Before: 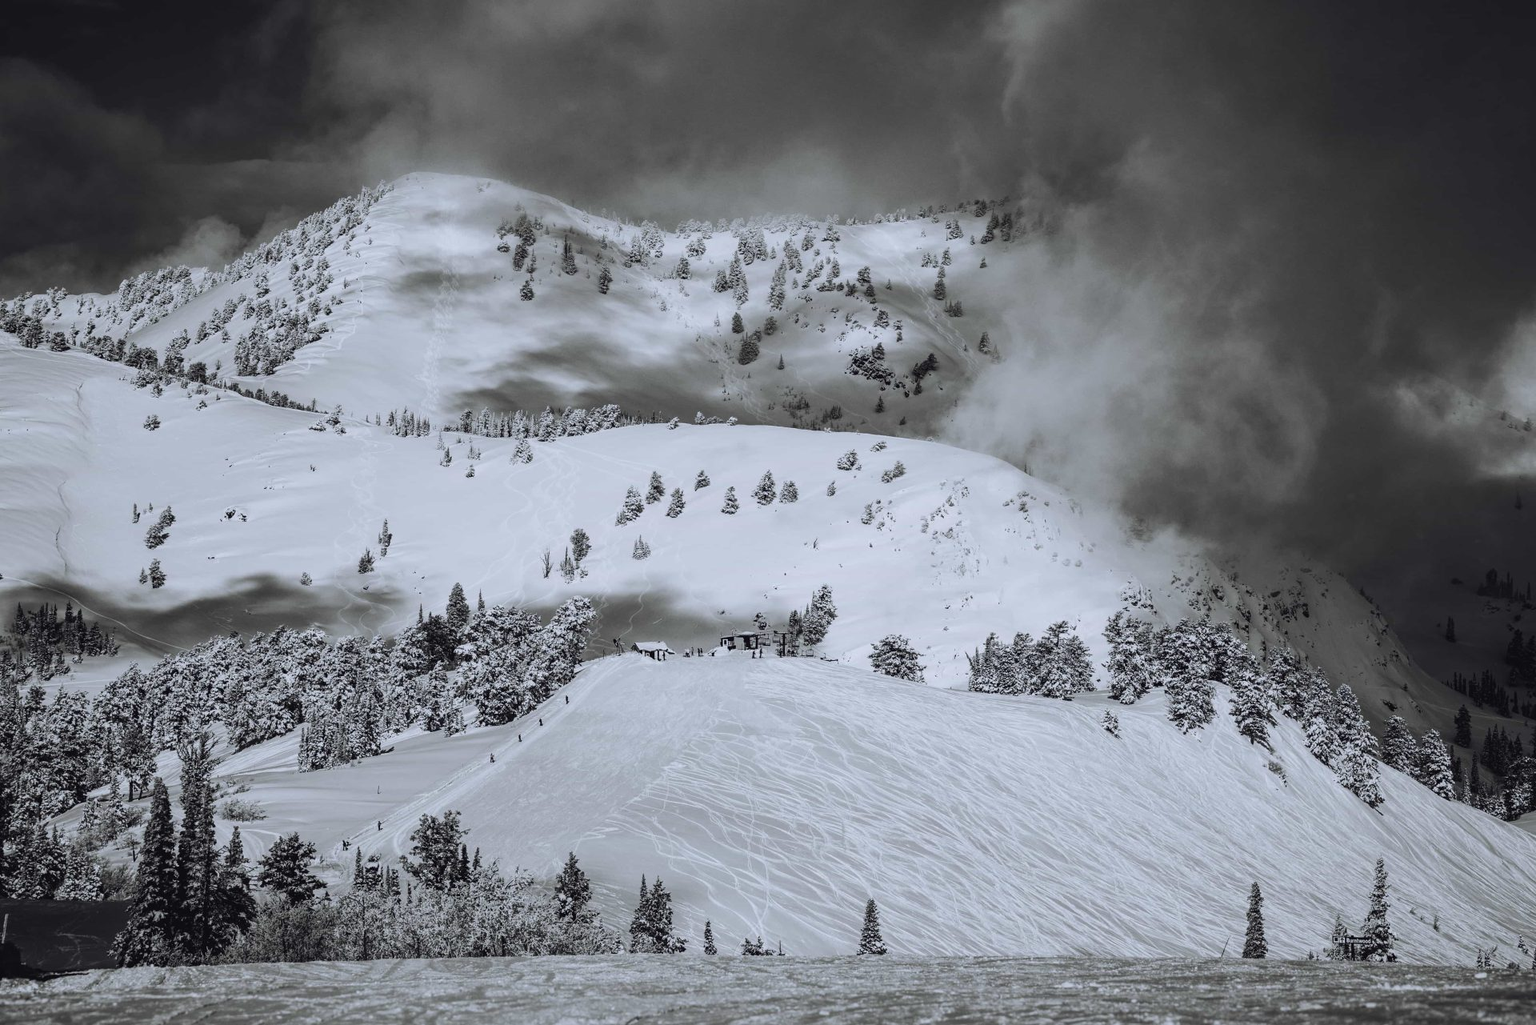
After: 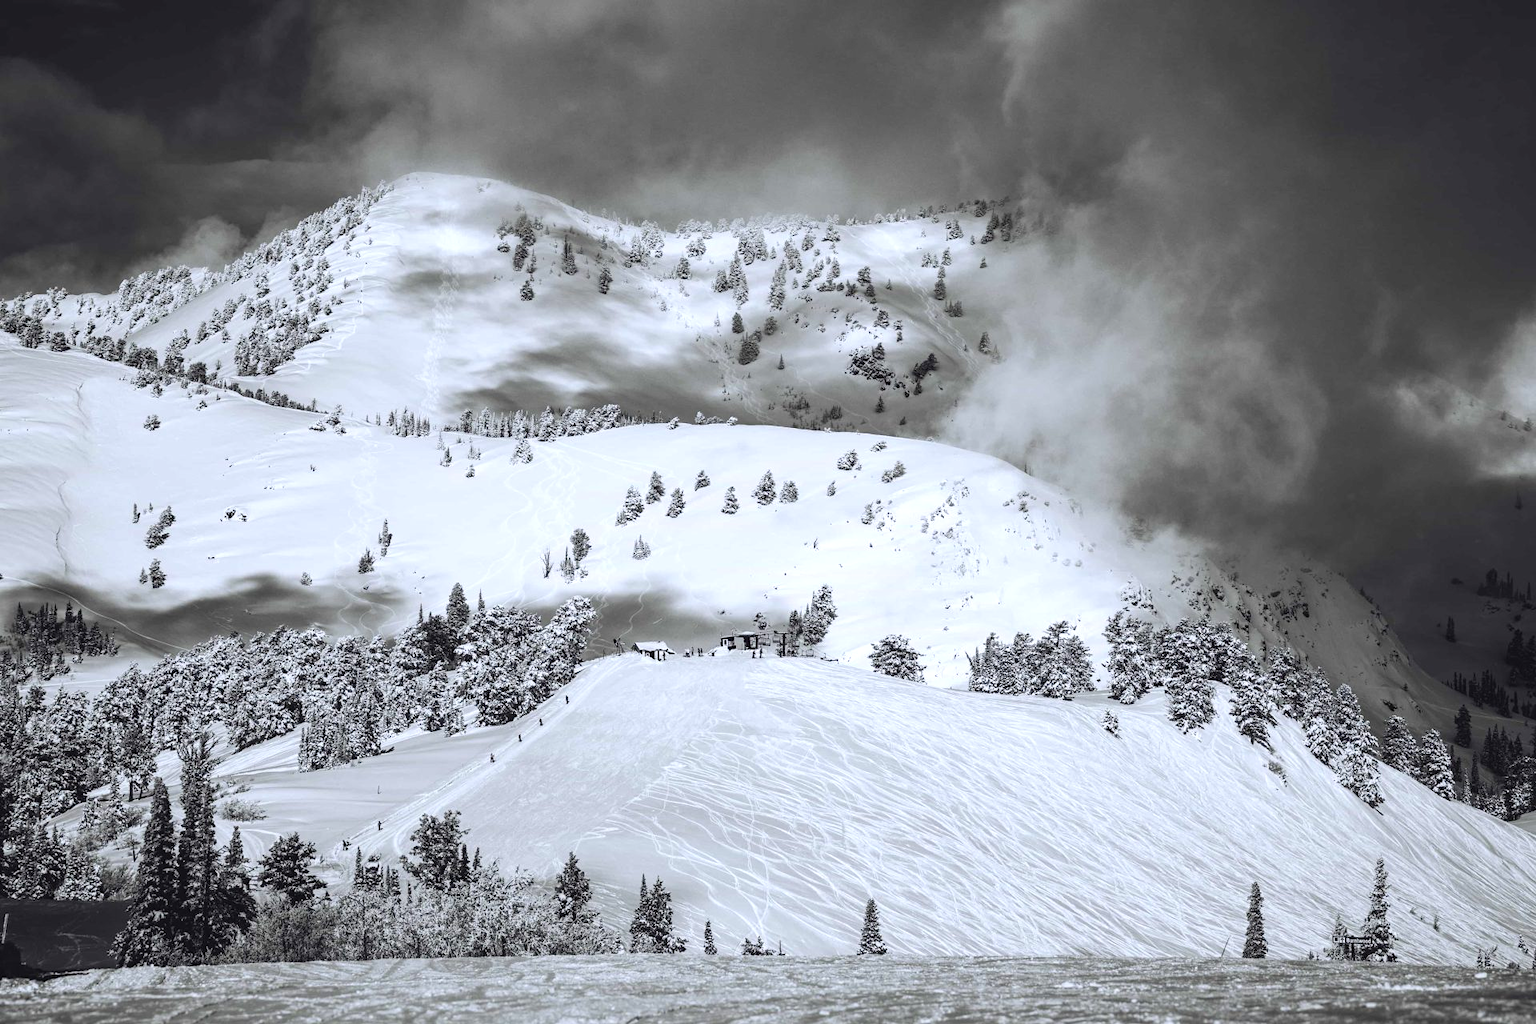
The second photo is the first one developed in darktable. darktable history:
exposure: exposure 0.634 EV, compensate exposure bias true, compensate highlight preservation false
